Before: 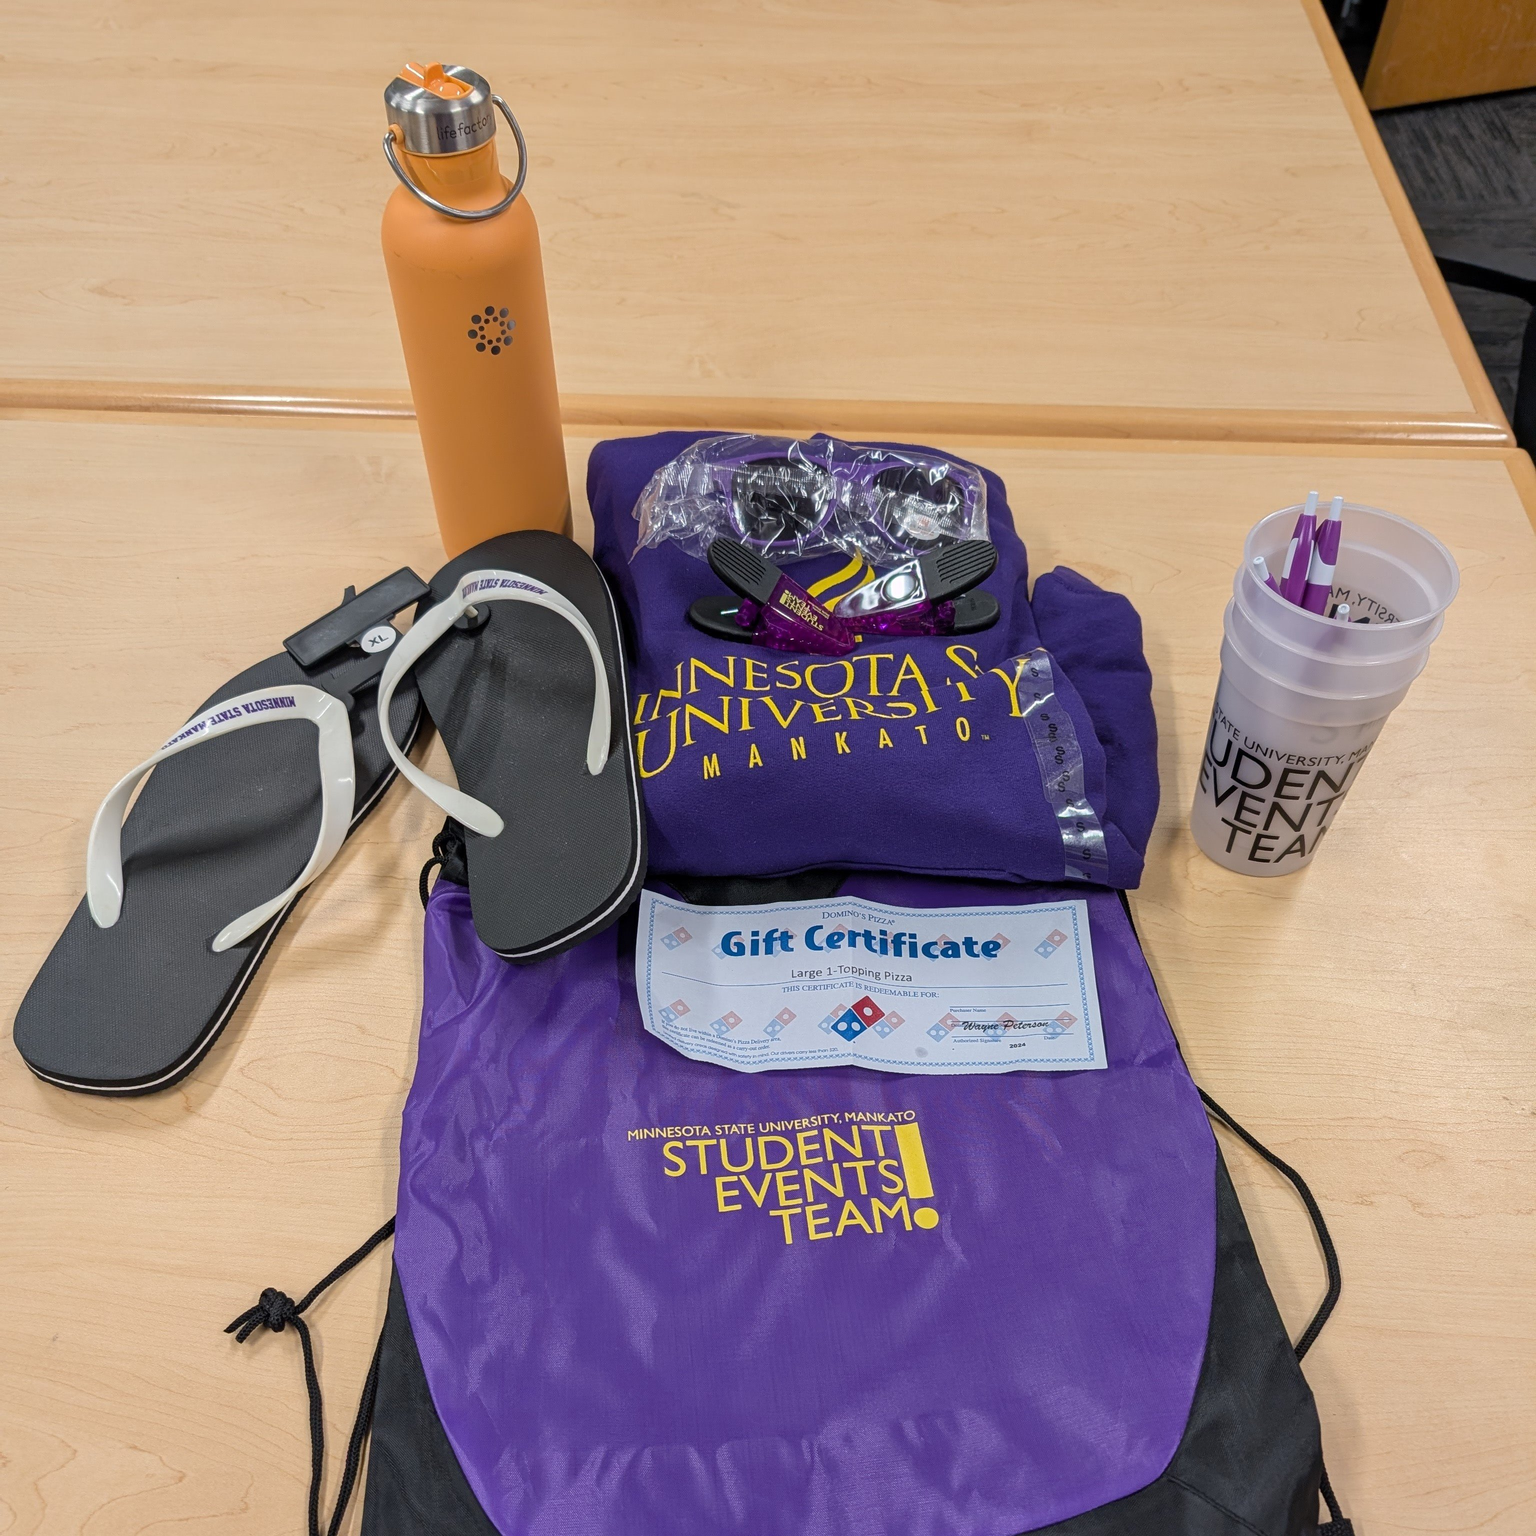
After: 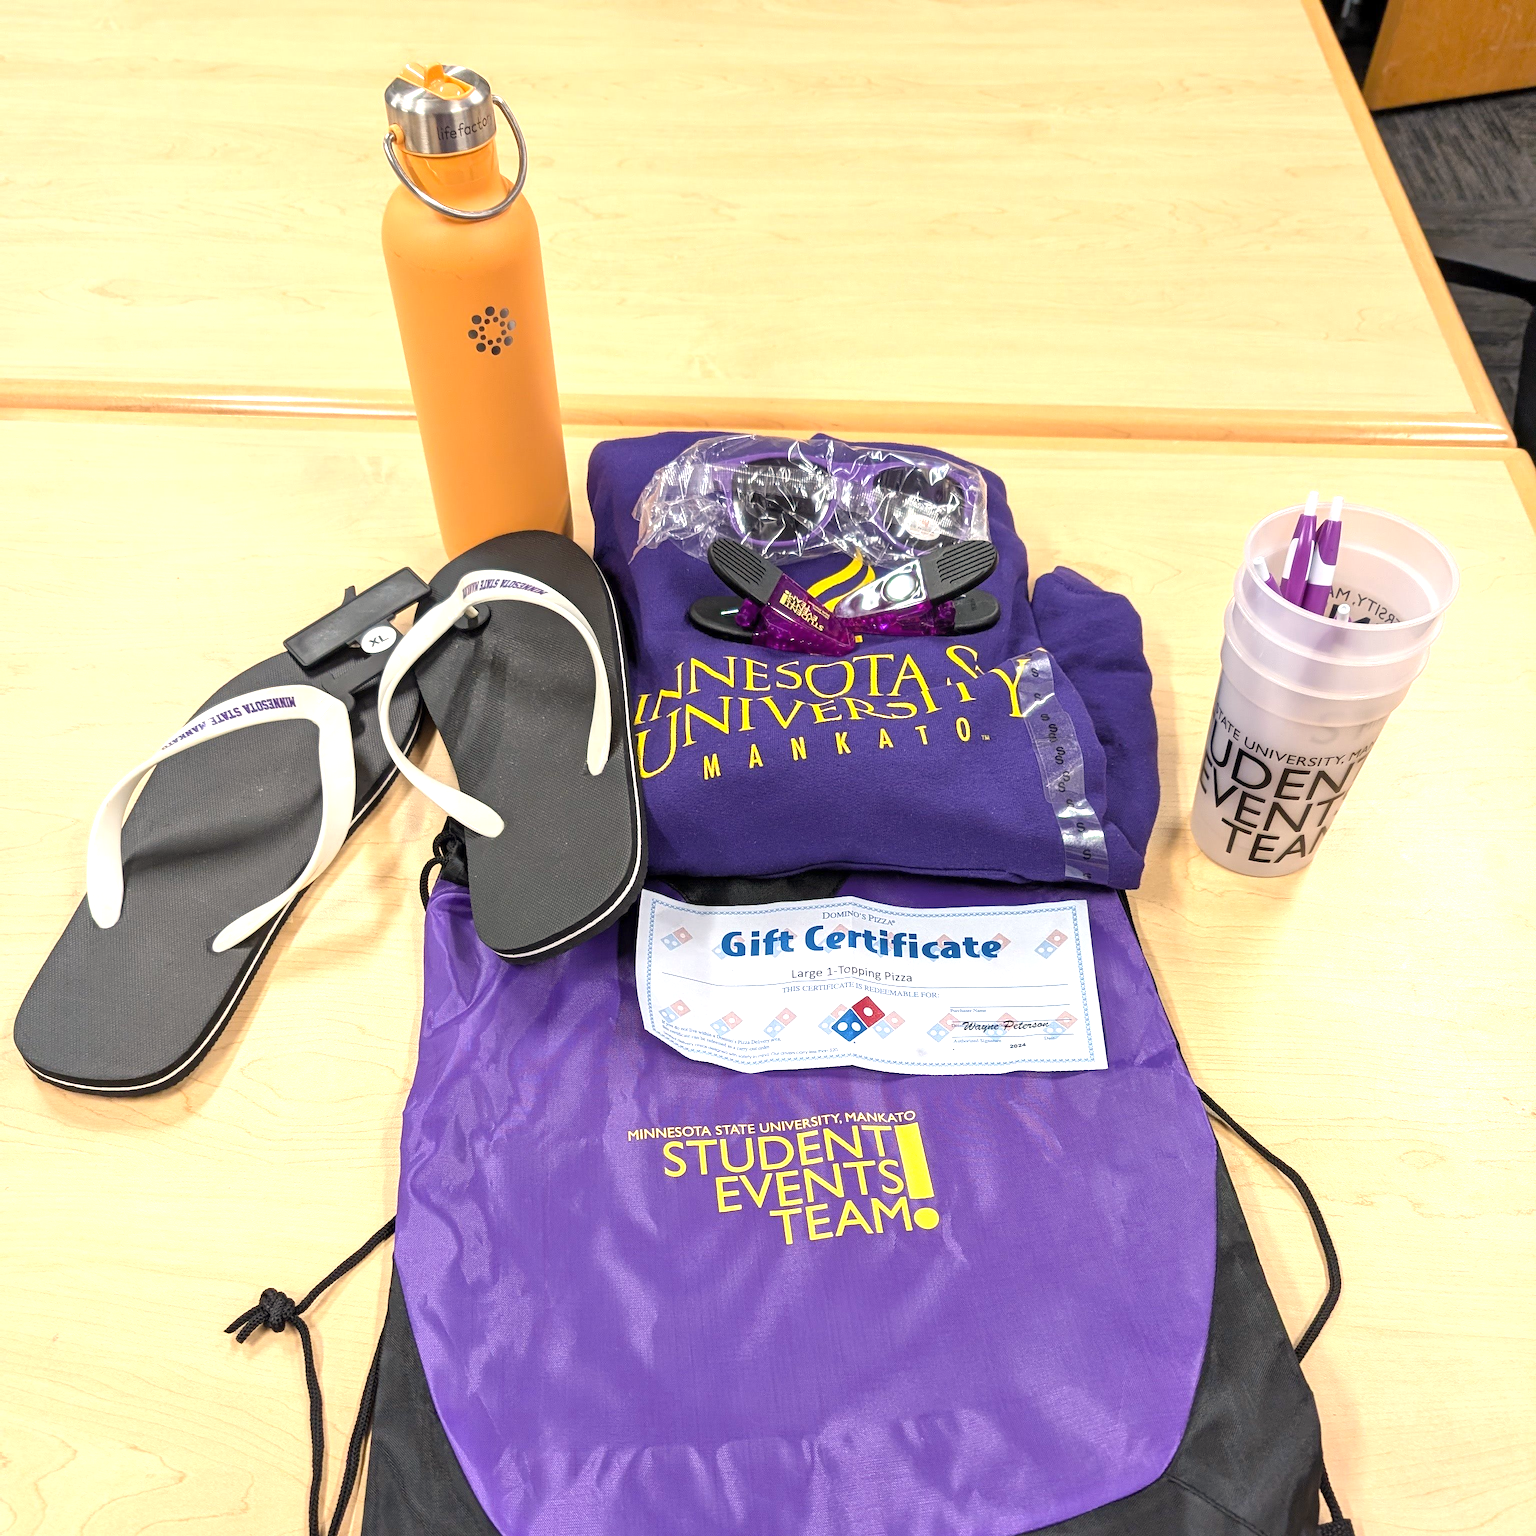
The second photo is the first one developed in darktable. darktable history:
color calibration: x 0.329, y 0.345, temperature 5633 K
exposure: exposure 1.061 EV, compensate highlight preservation false
